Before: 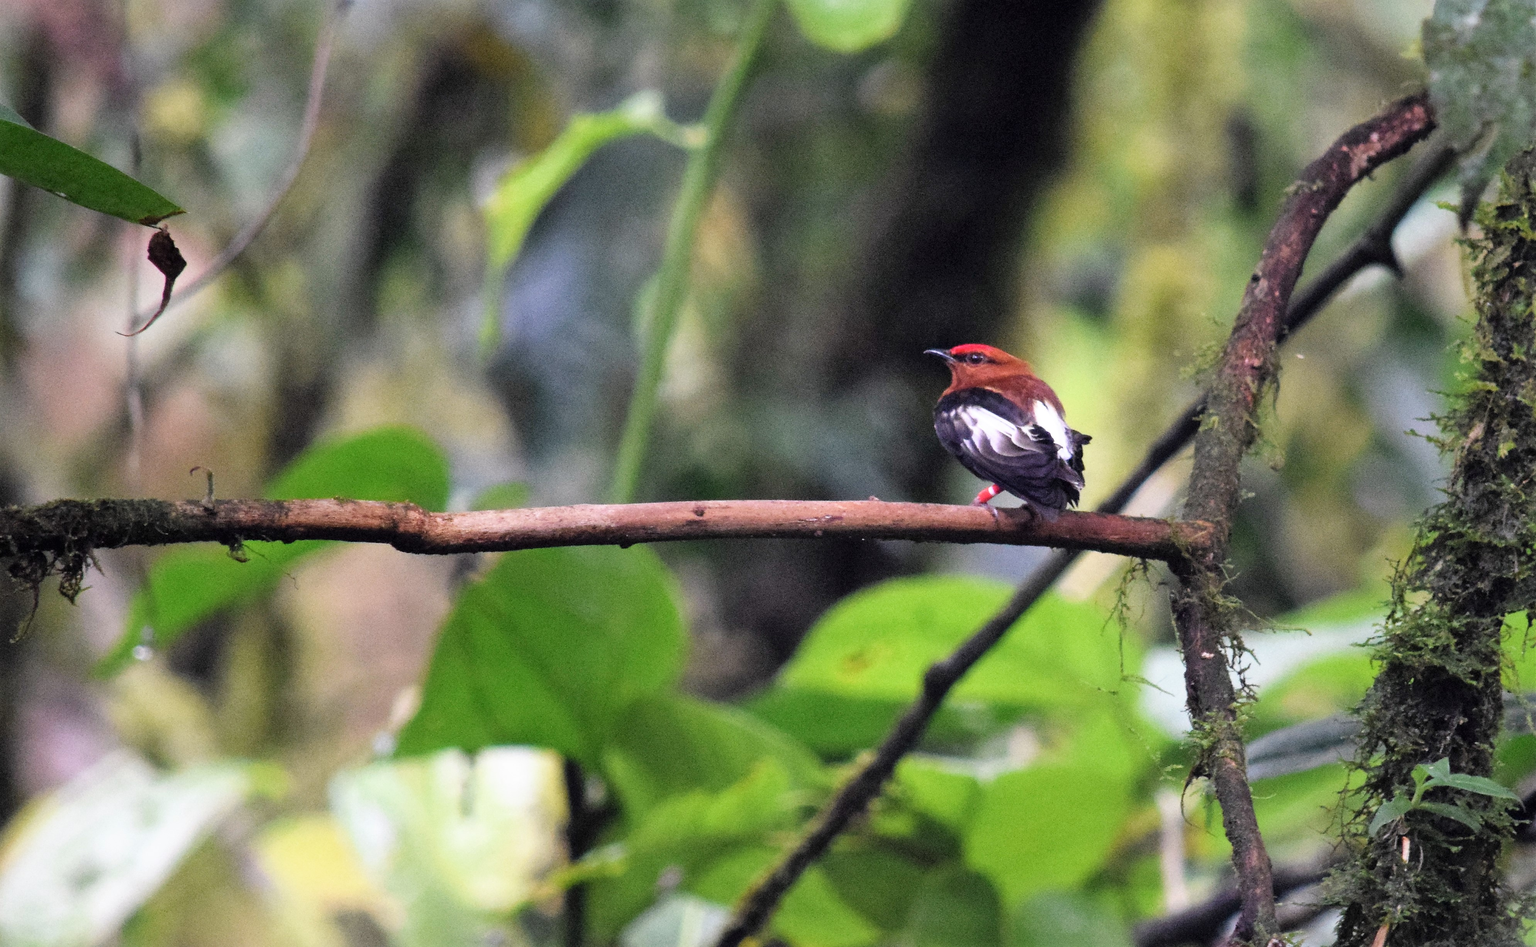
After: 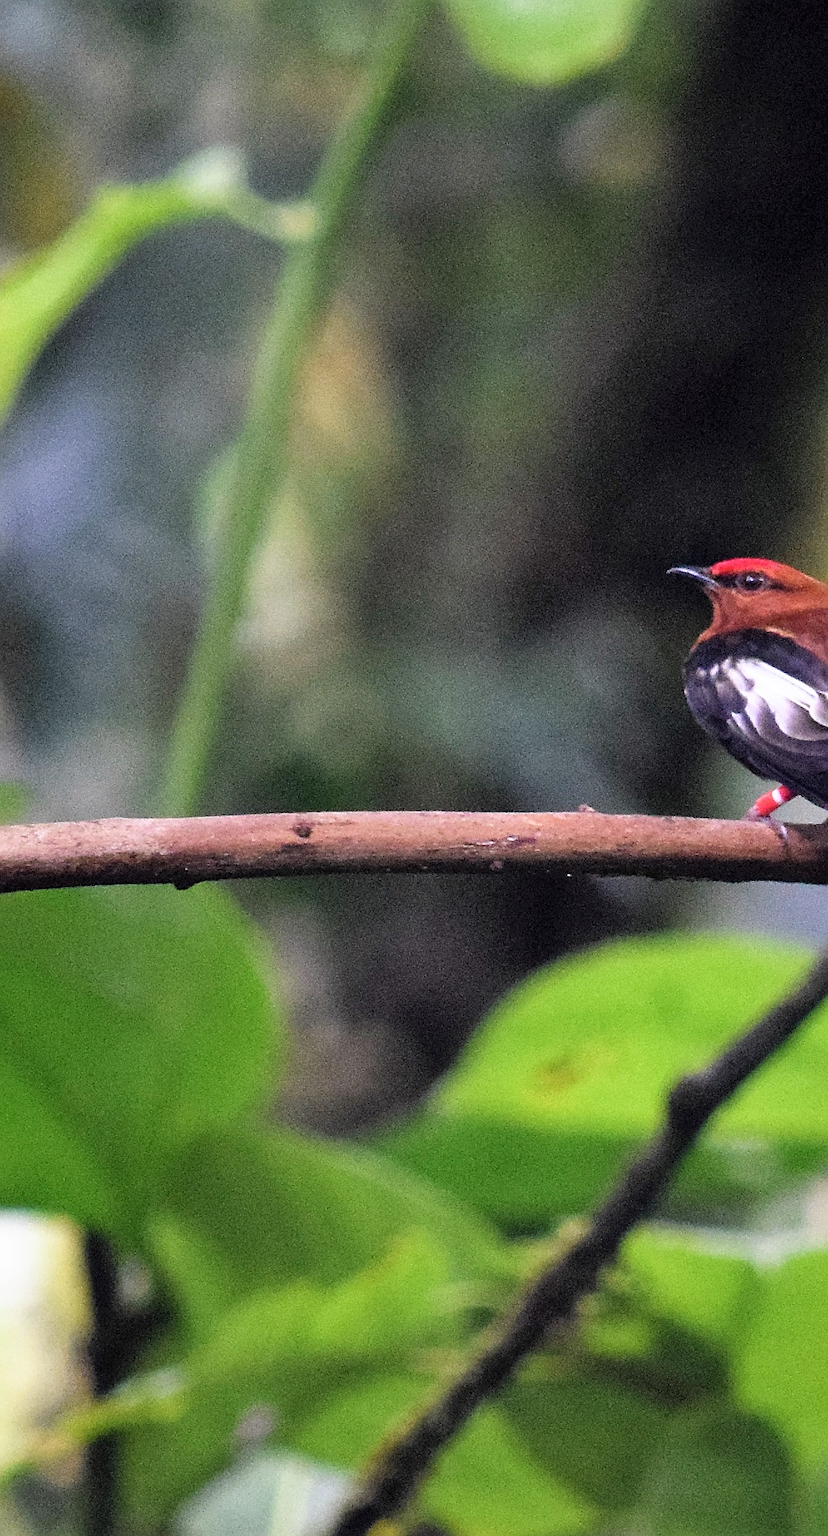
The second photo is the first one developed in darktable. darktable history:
crop: left 33.36%, right 33.36%
sharpen: on, module defaults
